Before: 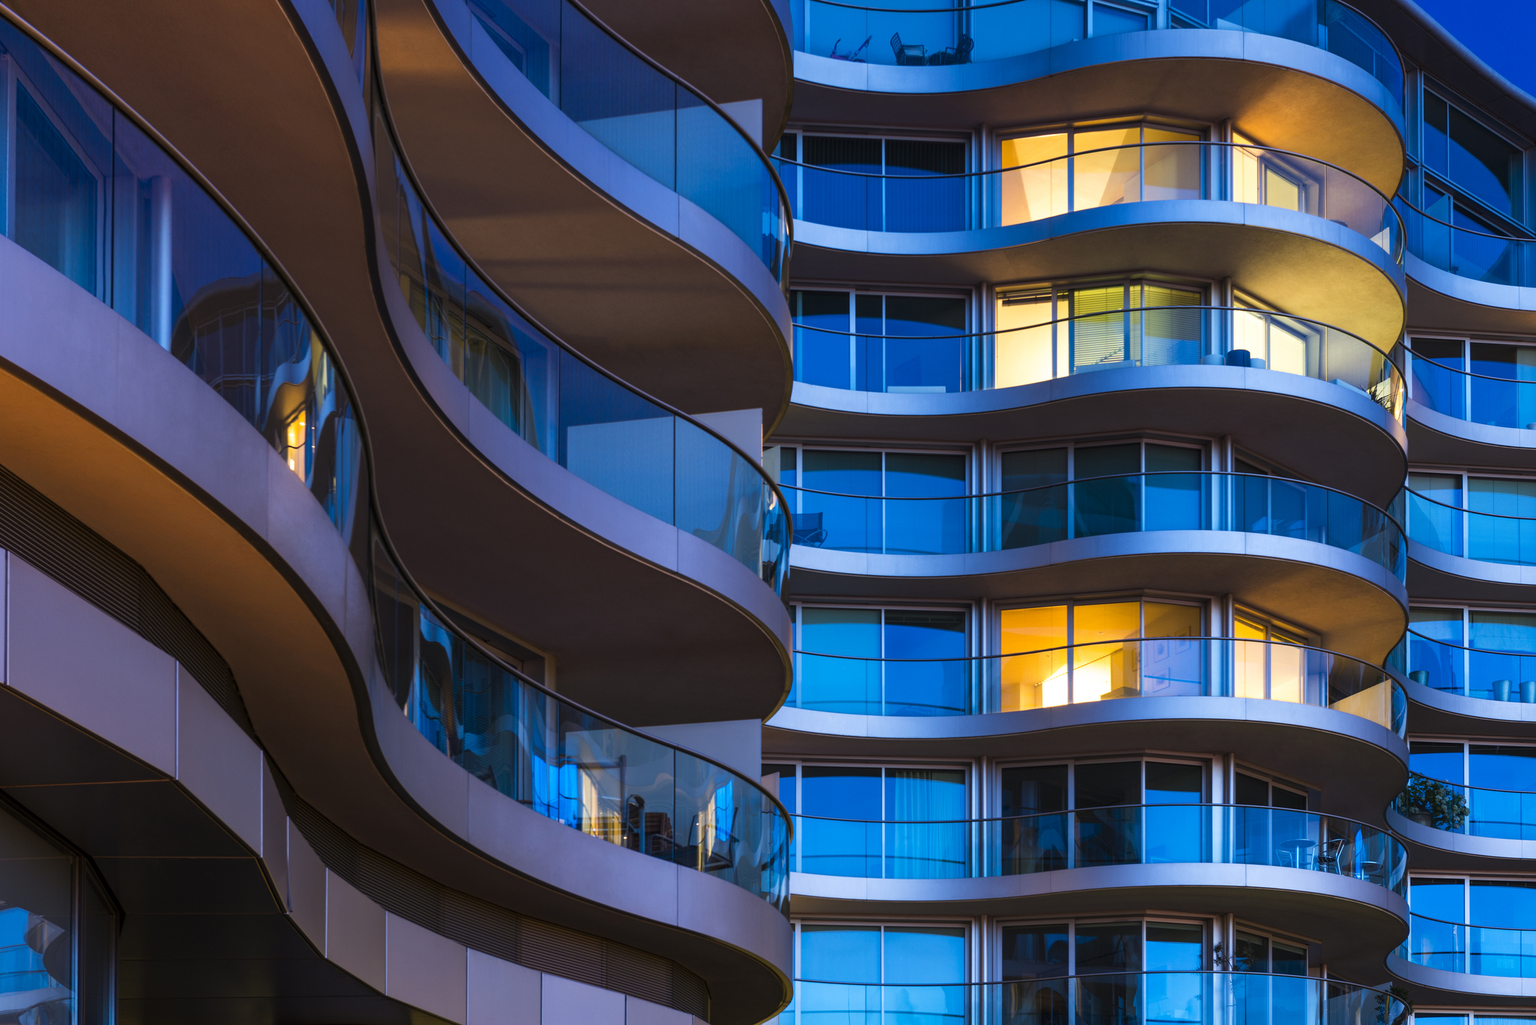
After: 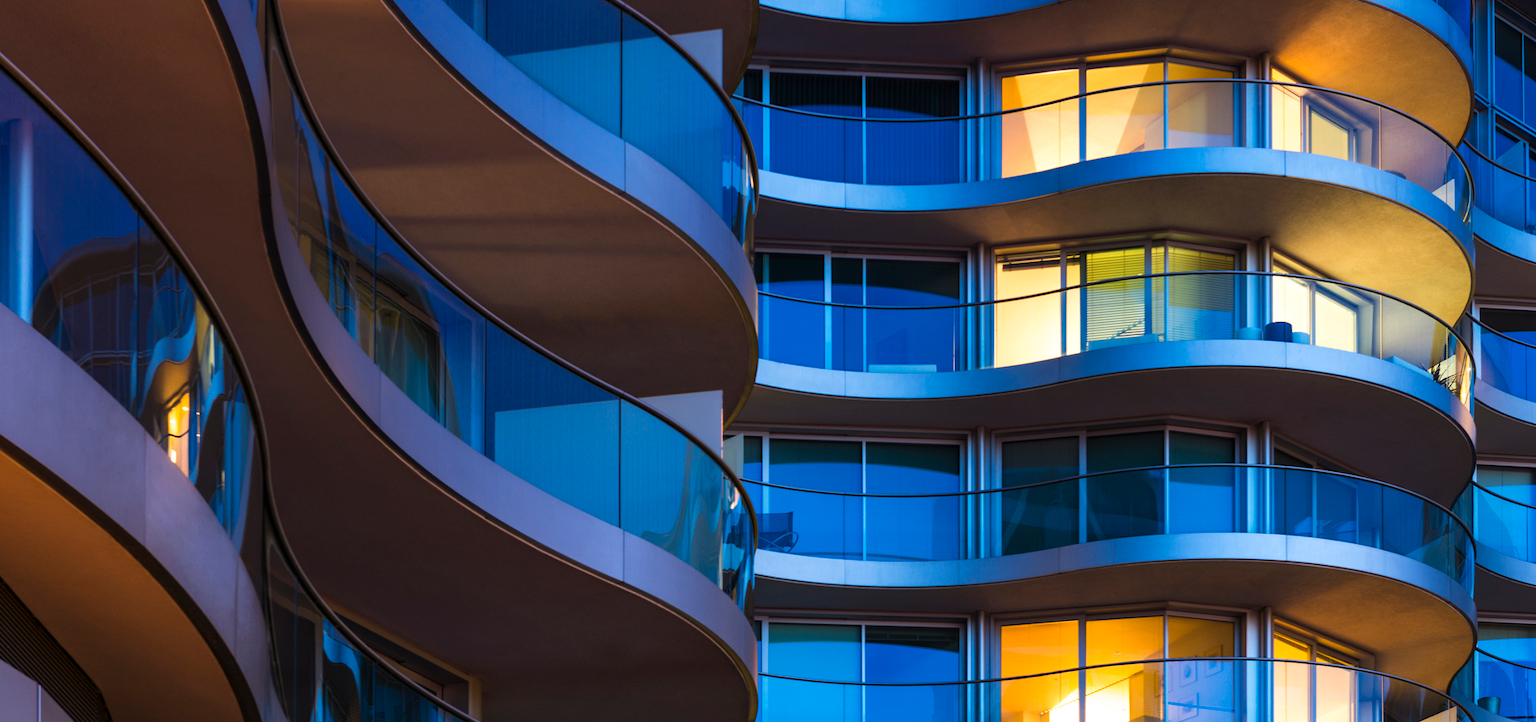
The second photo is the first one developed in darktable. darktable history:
crop and rotate: left 9.345%, top 7.22%, right 4.982%, bottom 32.331%
tone equalizer: on, module defaults
